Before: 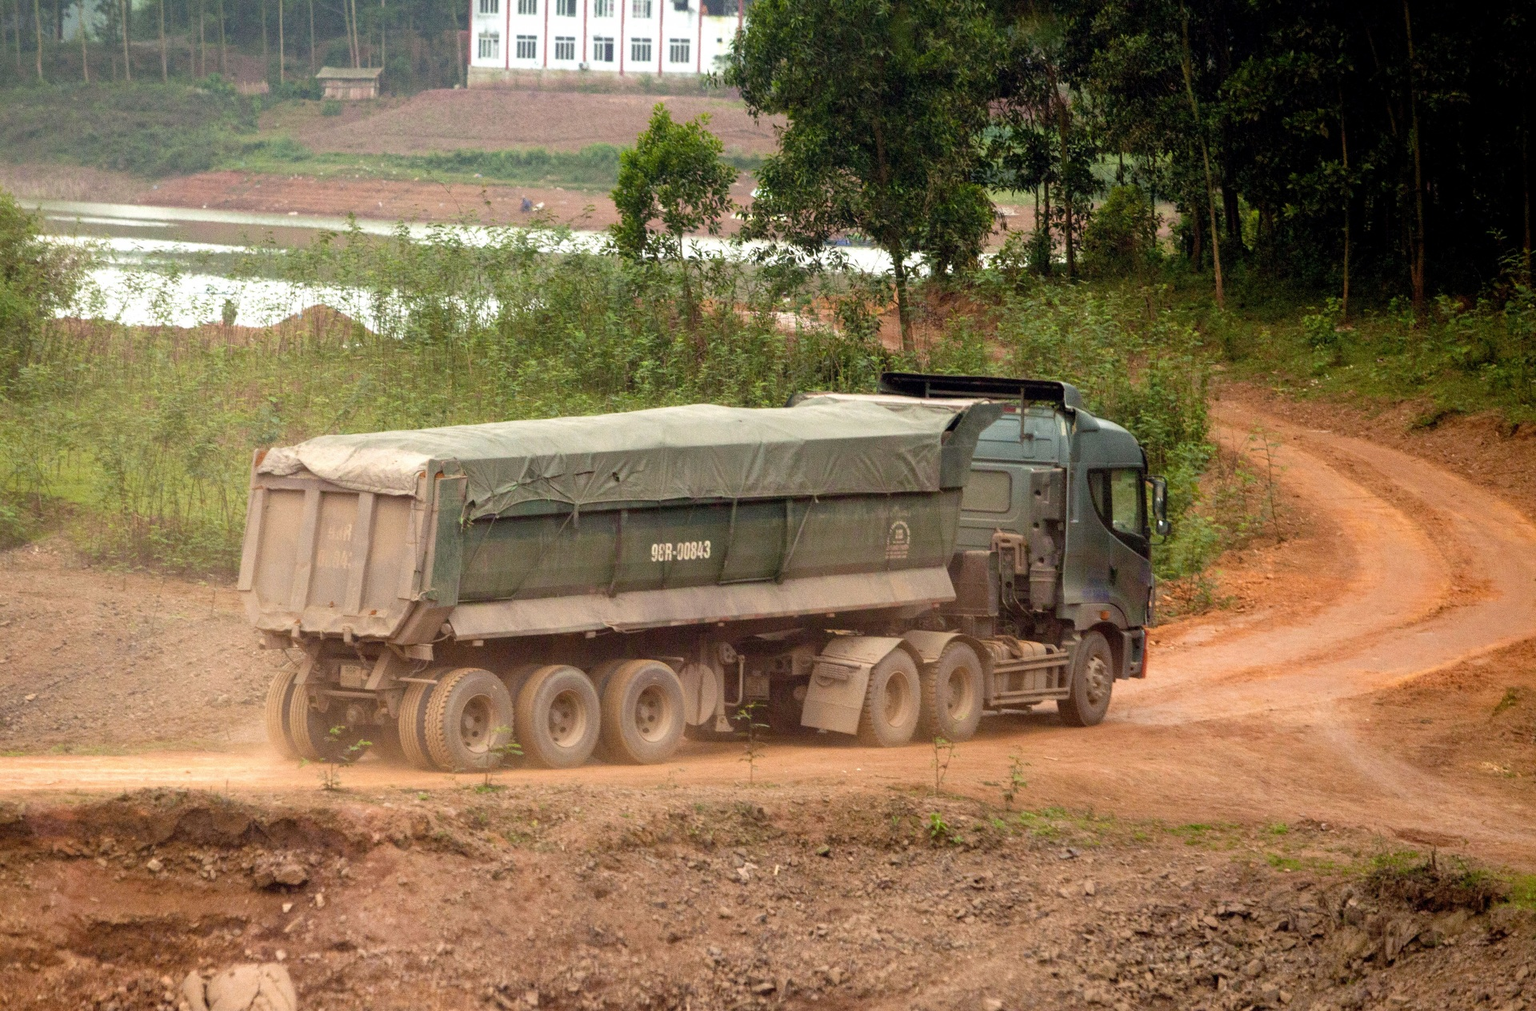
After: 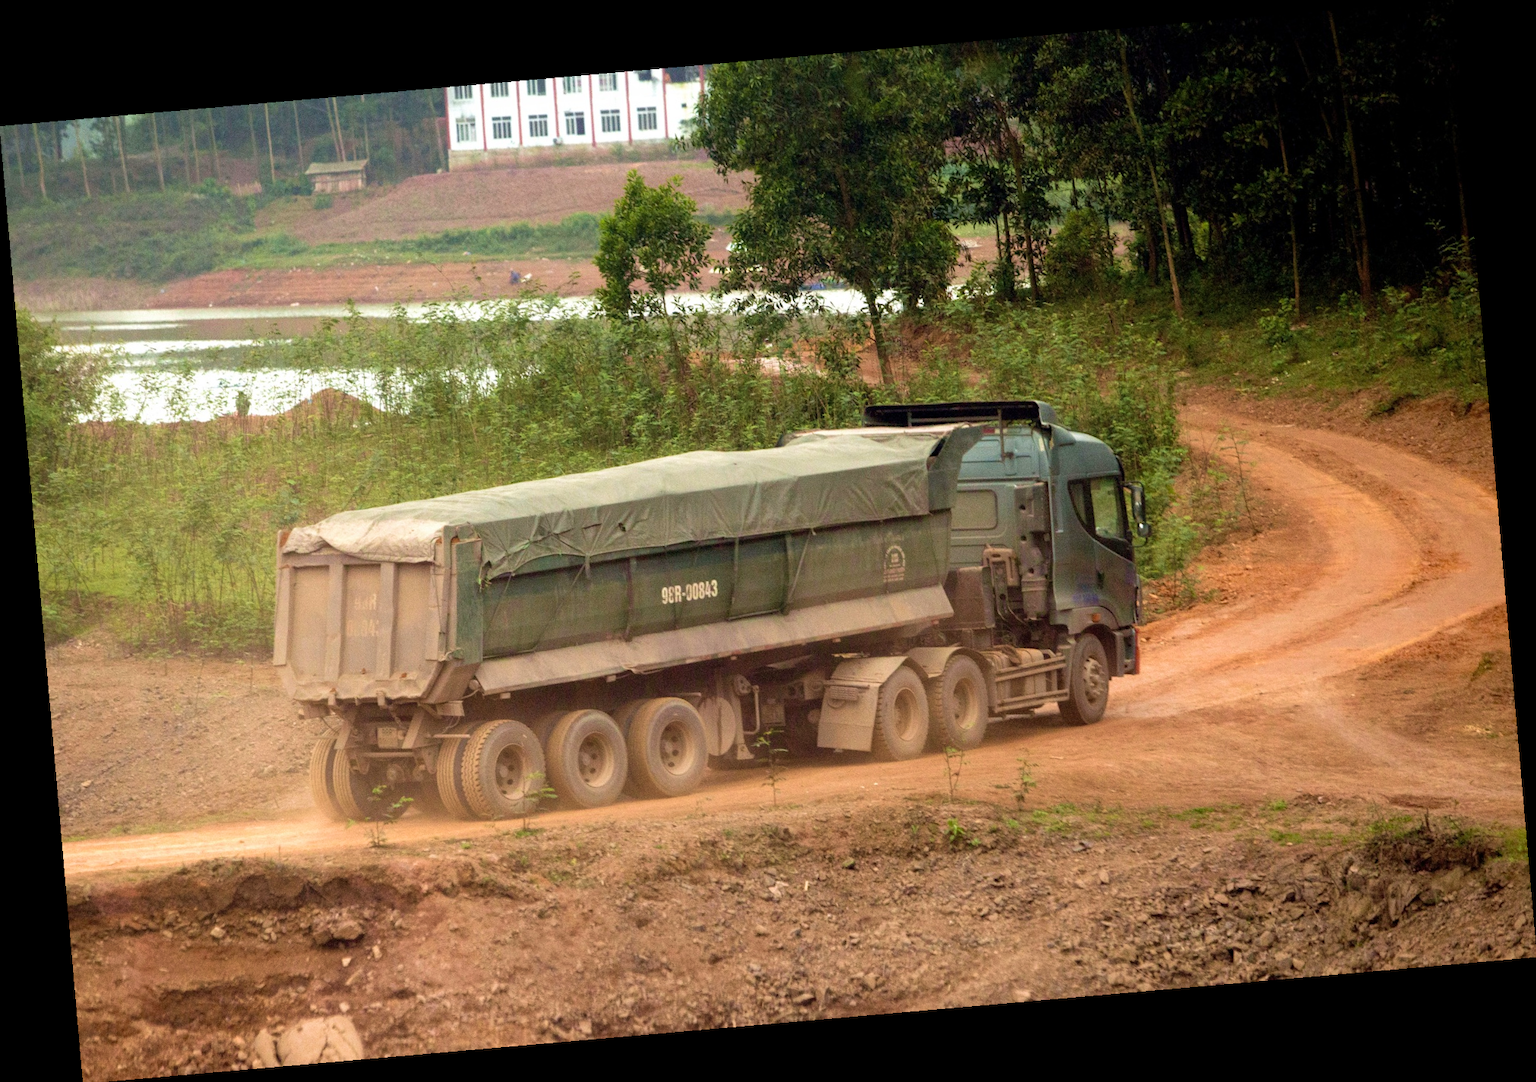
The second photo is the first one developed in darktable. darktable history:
velvia: strength 30%
rotate and perspective: rotation -4.98°, automatic cropping off
